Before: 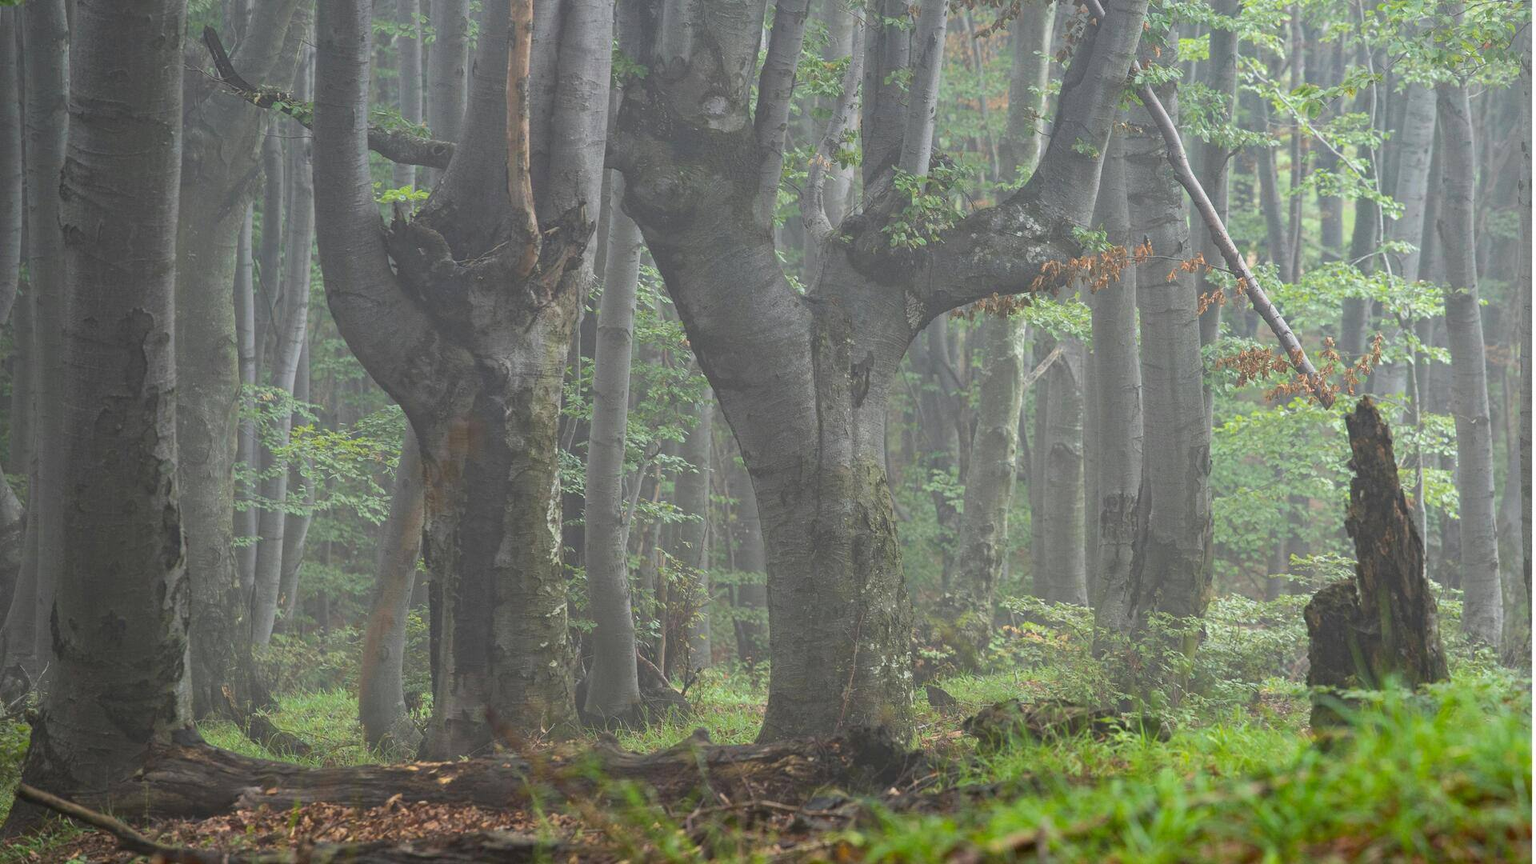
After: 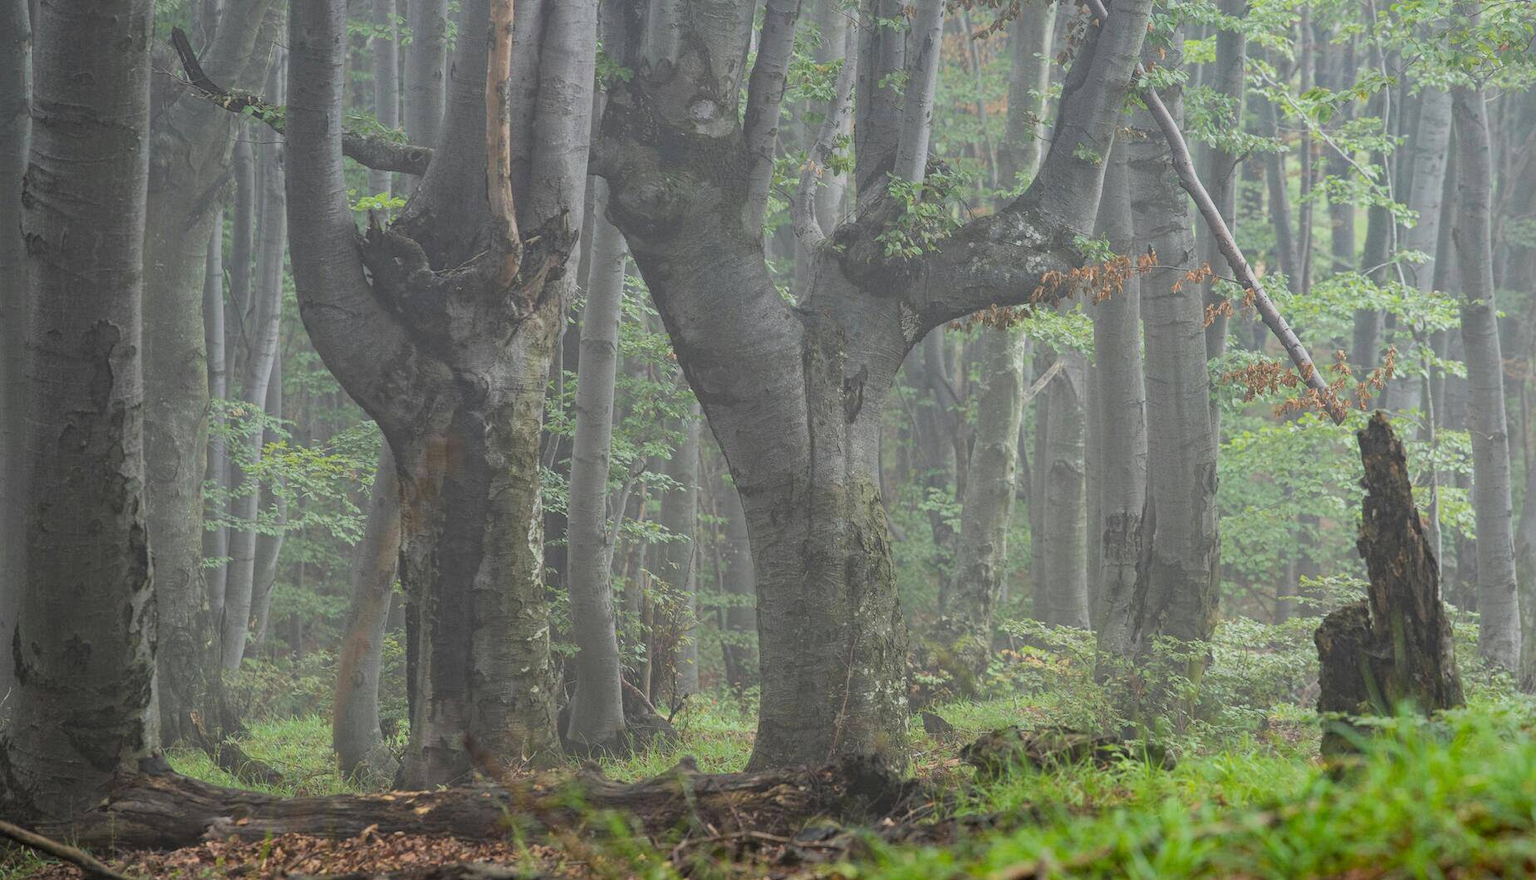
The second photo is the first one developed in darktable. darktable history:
shadows and highlights: shadows 24.91, highlights -25.56
crop and rotate: left 2.506%, right 1.17%, bottom 1.817%
filmic rgb: black relative exposure -8.12 EV, white relative exposure 3.76 EV, threshold -0.301 EV, transition 3.19 EV, structure ↔ texture 99.95%, hardness 4.43, enable highlight reconstruction true
local contrast: highlights 103%, shadows 98%, detail 119%, midtone range 0.2
